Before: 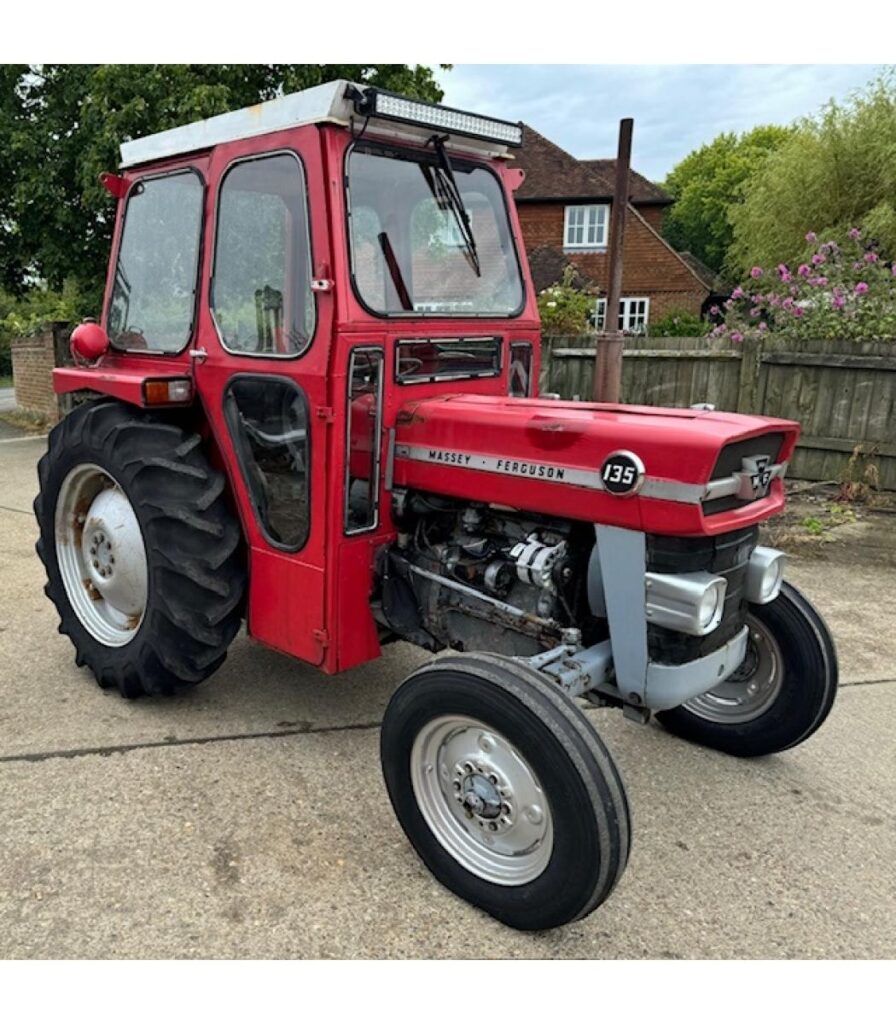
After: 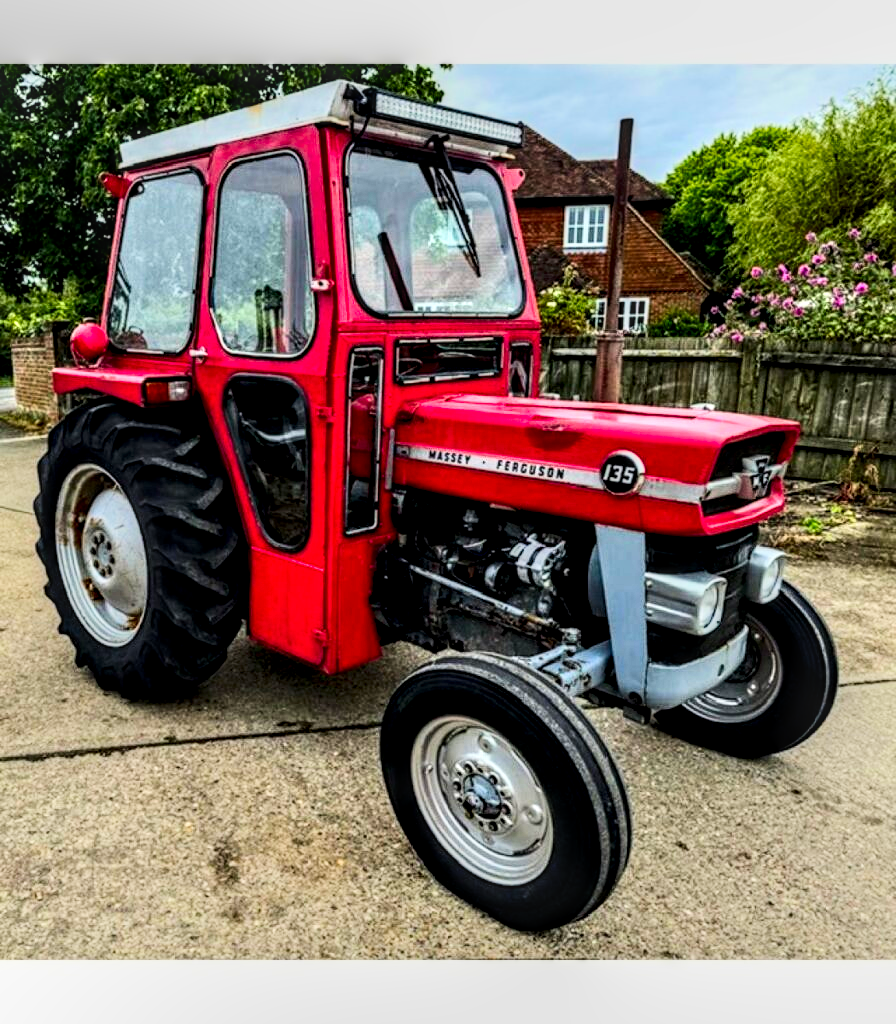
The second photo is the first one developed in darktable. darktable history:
filmic rgb: middle gray luminance 28.93%, black relative exposure -10.3 EV, white relative exposure 5.48 EV, target black luminance 0%, hardness 3.96, latitude 2.18%, contrast 1.128, highlights saturation mix 3.5%, shadows ↔ highlights balance 14.86%
contrast brightness saturation: contrast 0.26, brightness 0.024, saturation 0.858
local contrast: highlights 3%, shadows 4%, detail 181%
